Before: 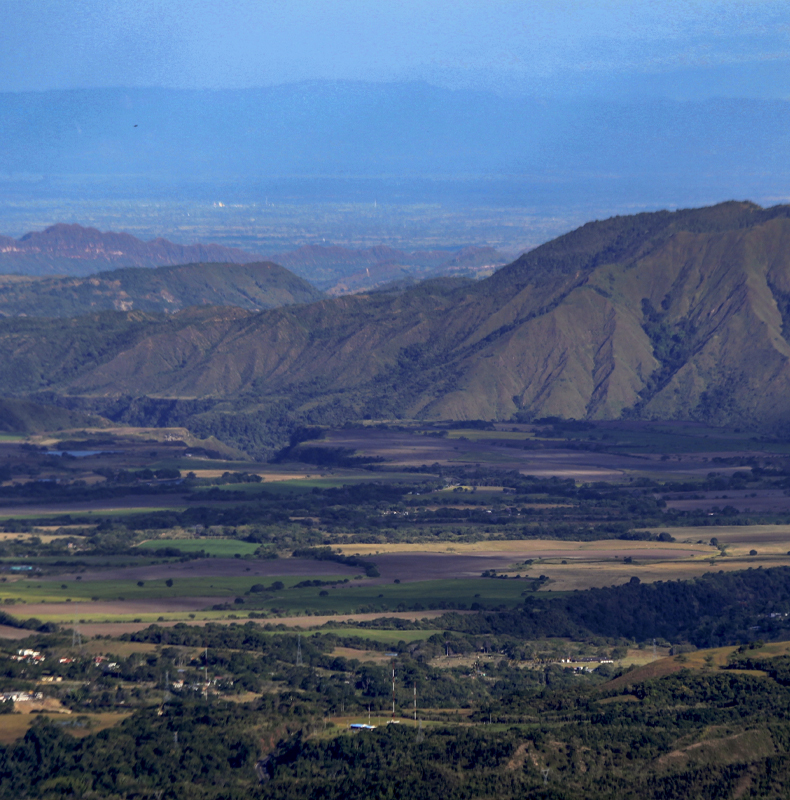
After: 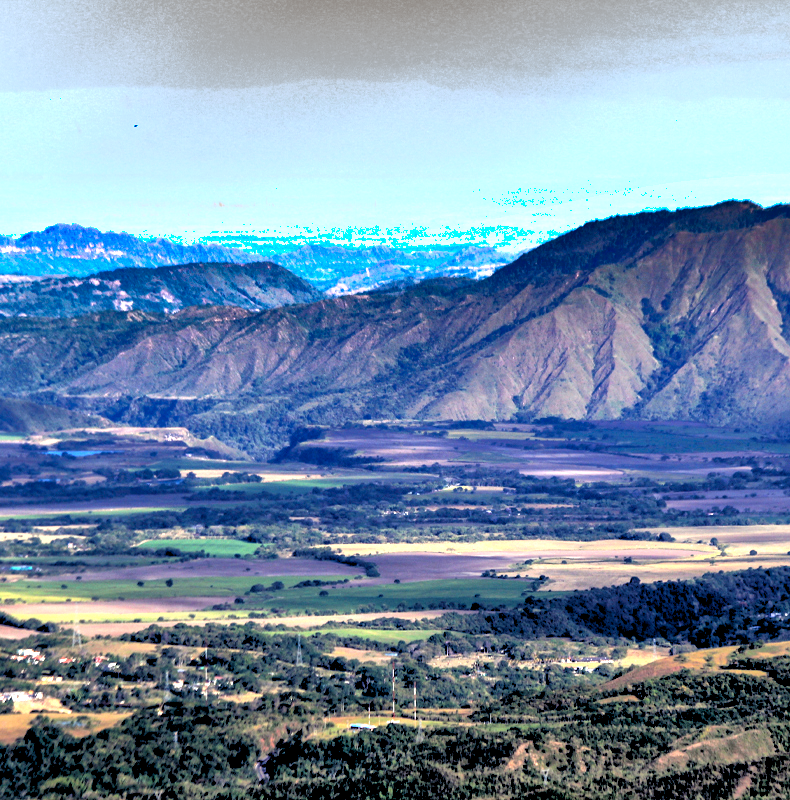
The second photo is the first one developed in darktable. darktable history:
rgb levels: levels [[0.034, 0.472, 0.904], [0, 0.5, 1], [0, 0.5, 1]]
exposure: exposure 2.25 EV, compensate highlight preservation false
shadows and highlights: shadows 80.73, white point adjustment -9.07, highlights -61.46, soften with gaussian
